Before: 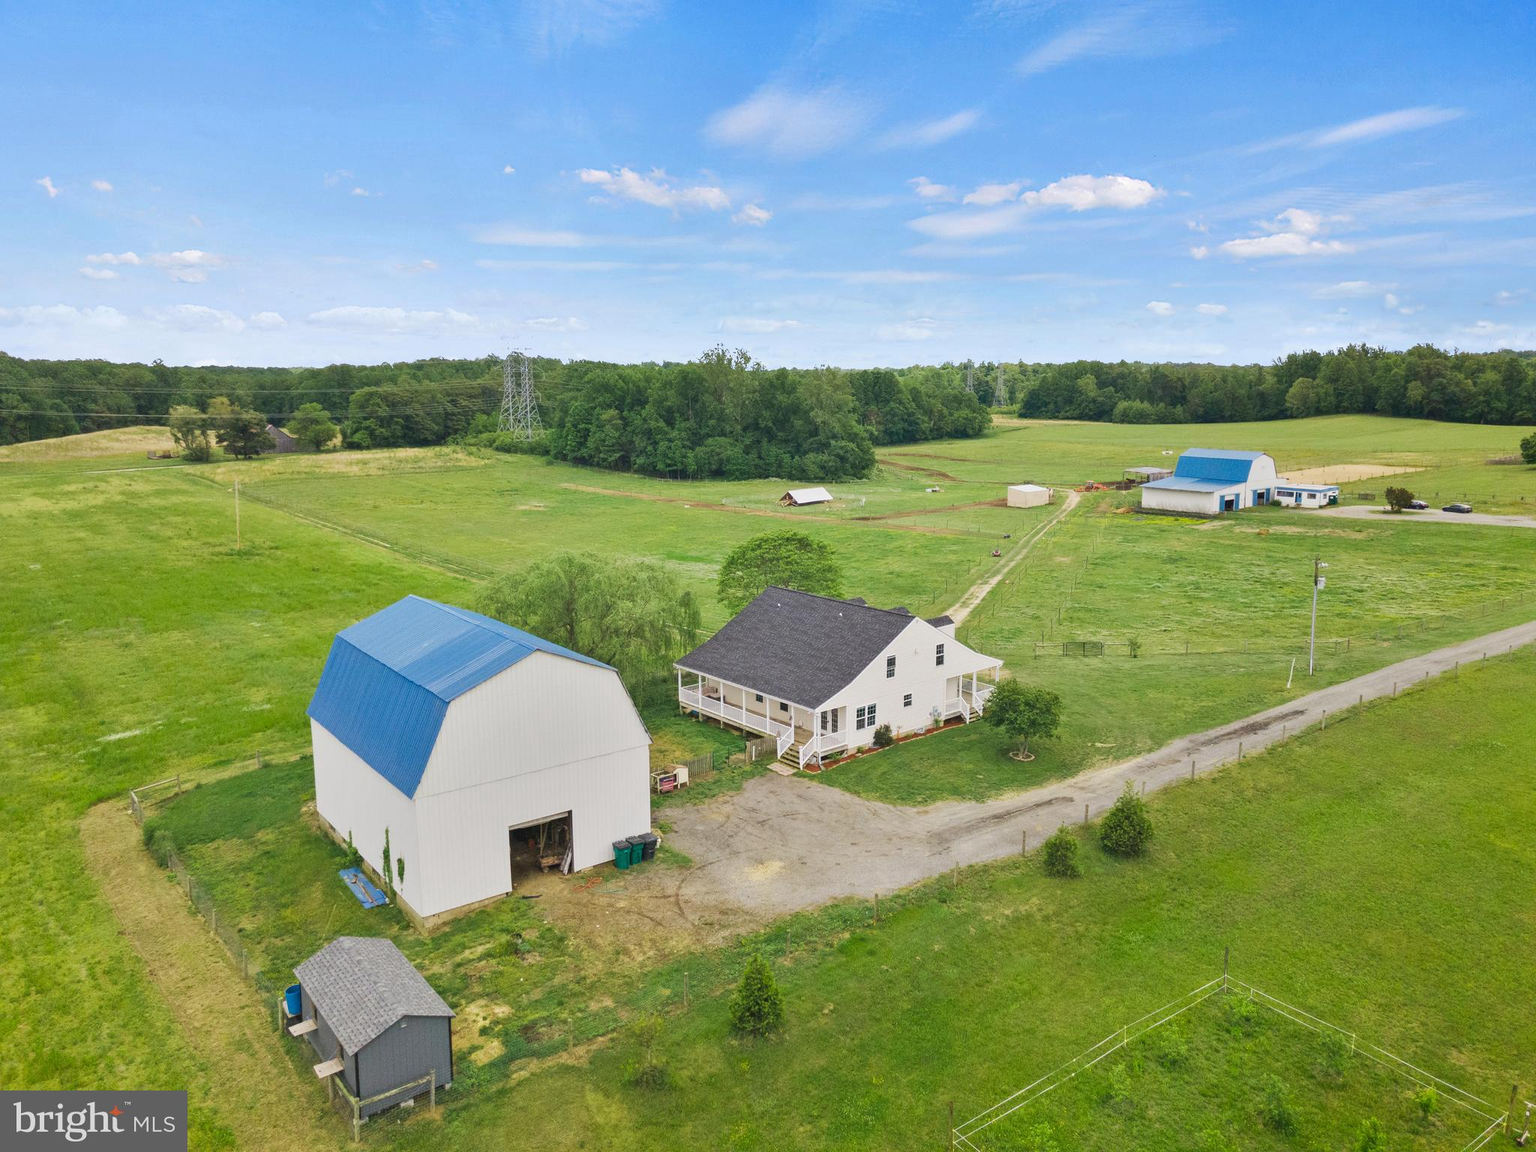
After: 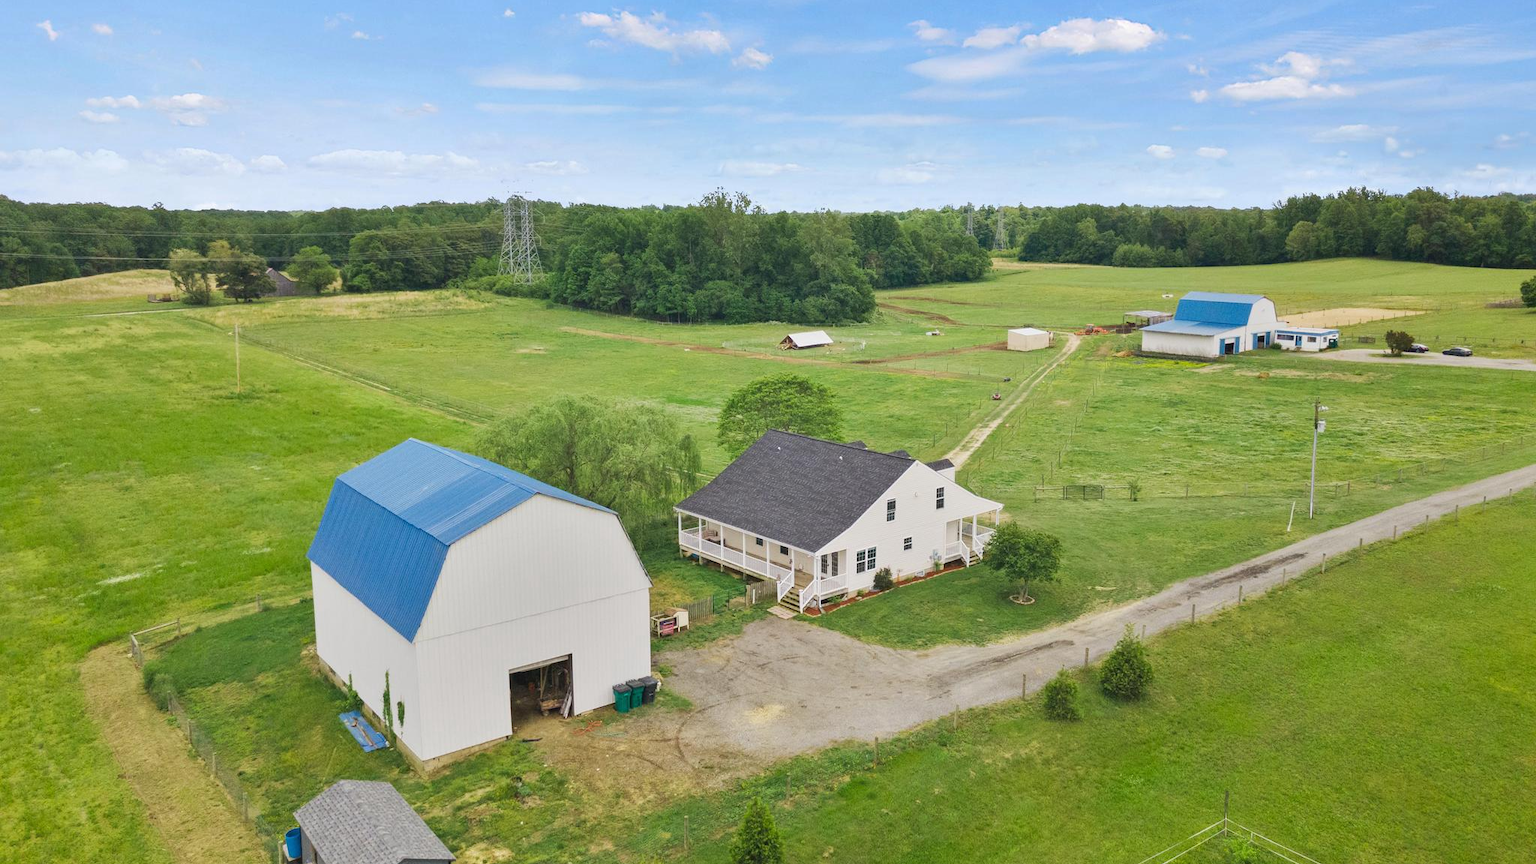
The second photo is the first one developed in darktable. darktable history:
crop: top 13.635%, bottom 11.292%
